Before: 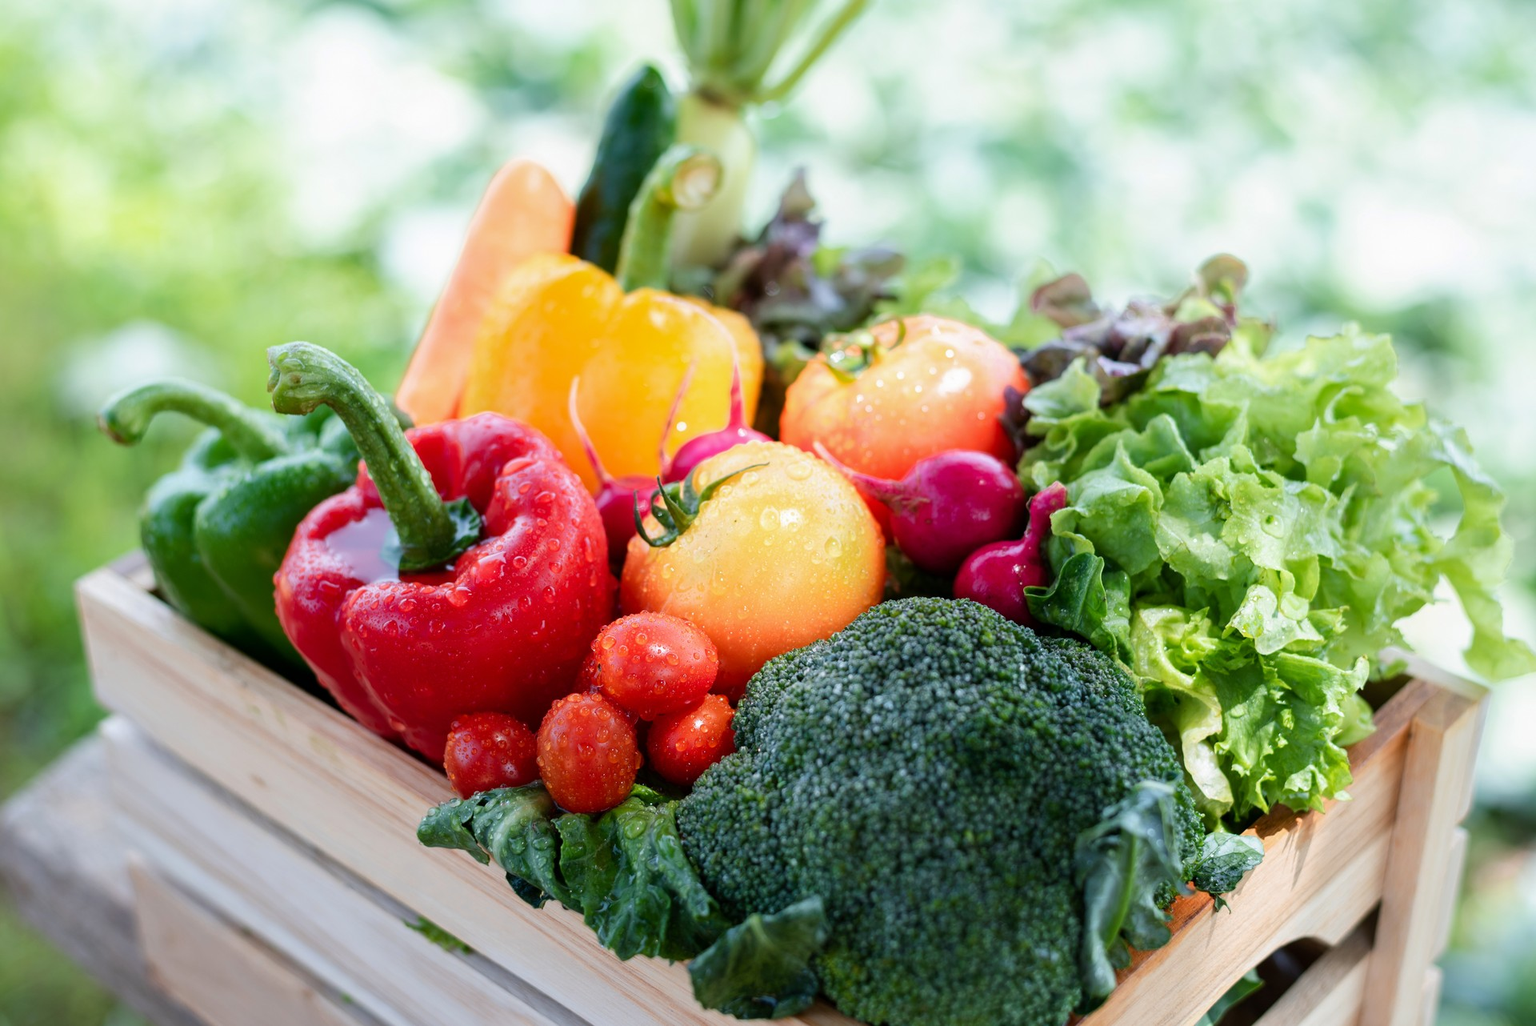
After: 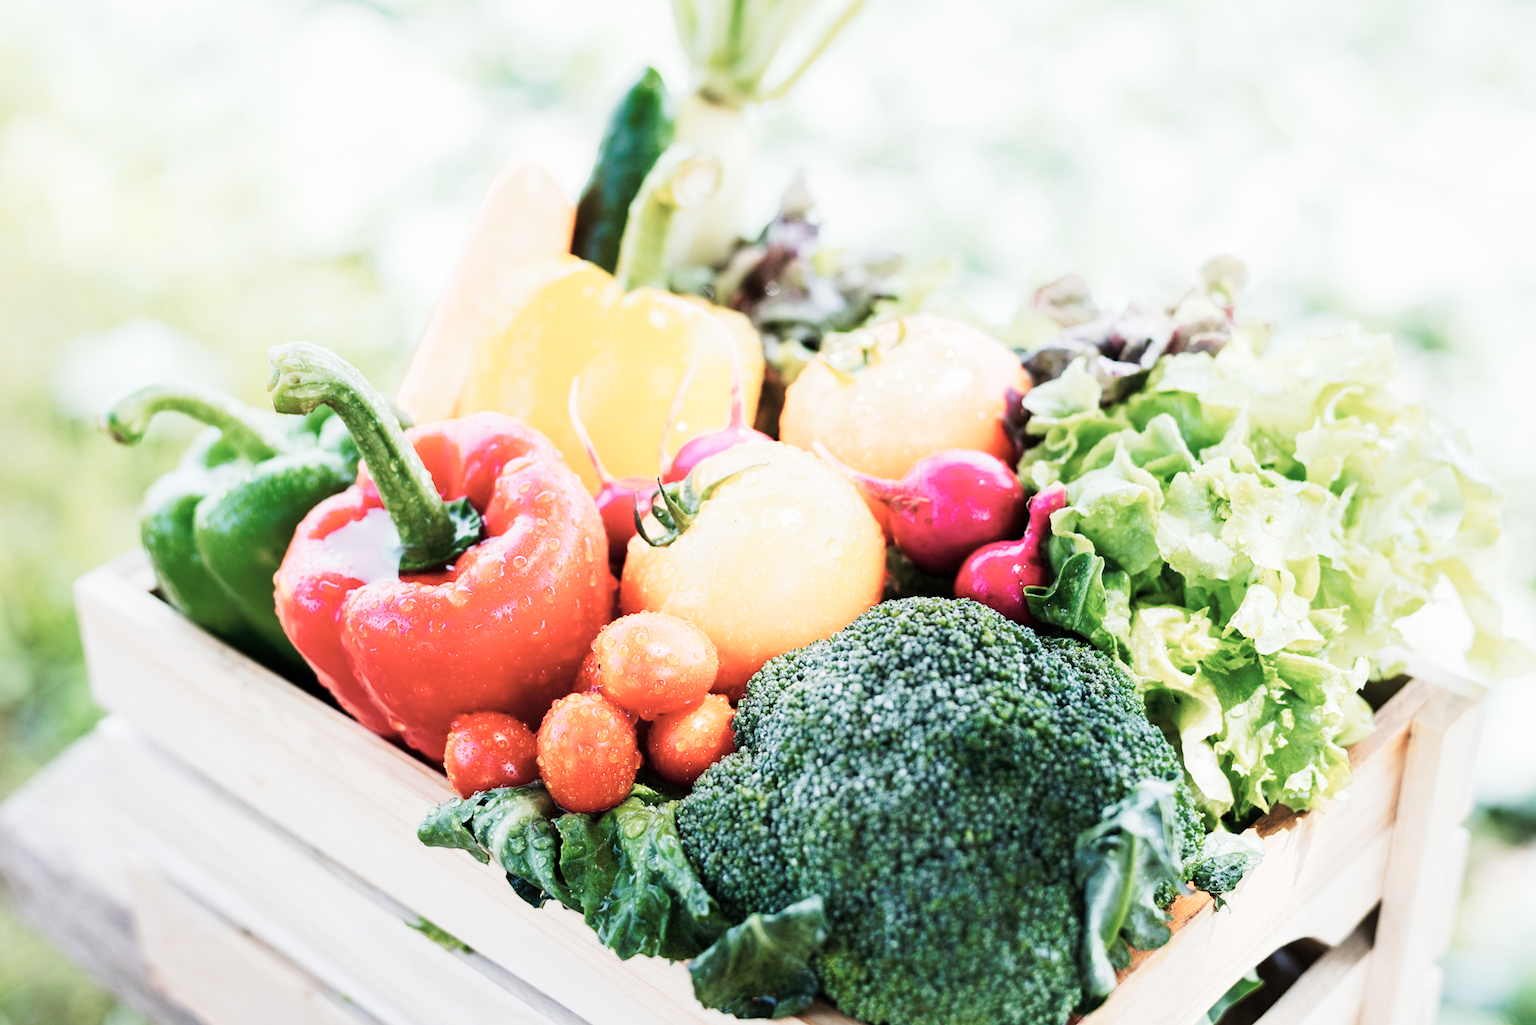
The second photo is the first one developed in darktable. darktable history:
color zones: curves: ch0 [(0, 0.559) (0.153, 0.551) (0.229, 0.5) (0.429, 0.5) (0.571, 0.5) (0.714, 0.5) (0.857, 0.5) (1, 0.559)]; ch1 [(0, 0.417) (0.112, 0.336) (0.213, 0.26) (0.429, 0.34) (0.571, 0.35) (0.683, 0.331) (0.857, 0.344) (1, 0.417)]
exposure: compensate highlight preservation false
tone curve: curves: ch0 [(0, 0) (0.003, 0.004) (0.011, 0.015) (0.025, 0.034) (0.044, 0.061) (0.069, 0.095) (0.1, 0.137) (0.136, 0.186) (0.177, 0.243) (0.224, 0.307) (0.277, 0.416) (0.335, 0.533) (0.399, 0.641) (0.468, 0.748) (0.543, 0.829) (0.623, 0.886) (0.709, 0.924) (0.801, 0.951) (0.898, 0.975) (1, 1)], preserve colors none
